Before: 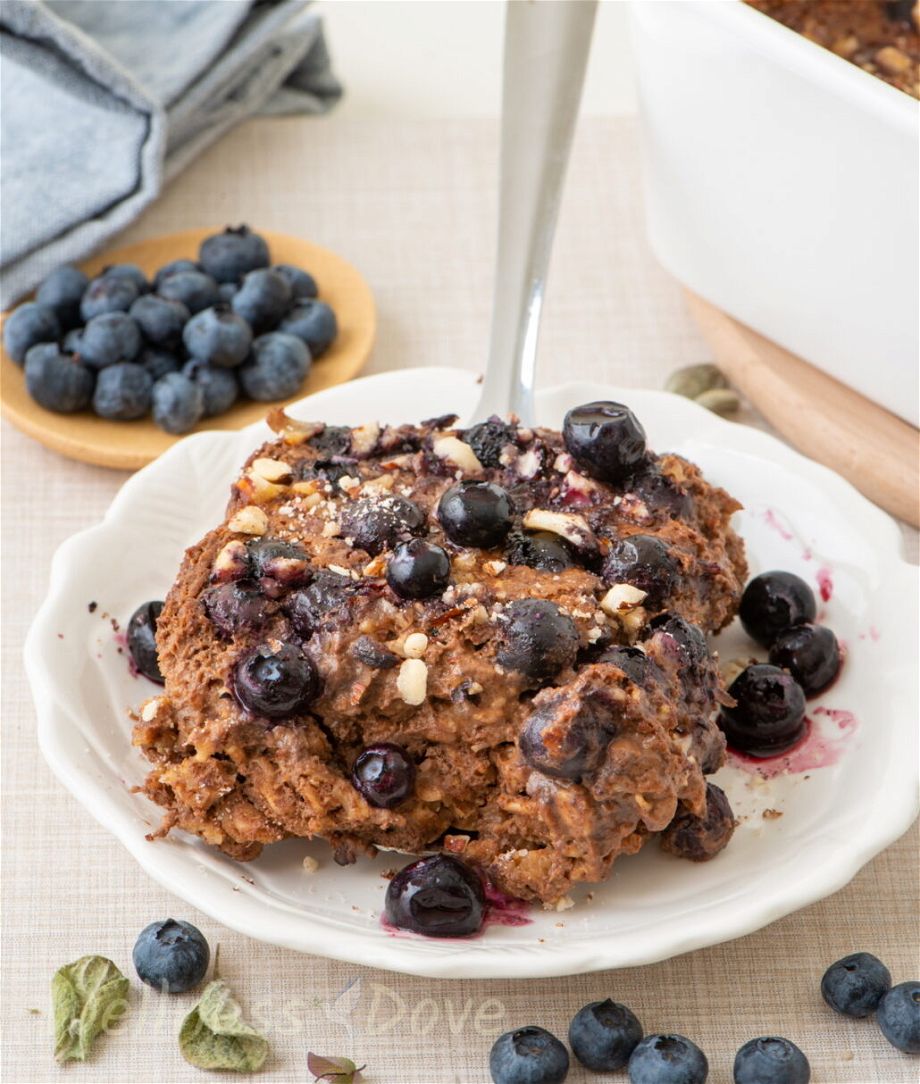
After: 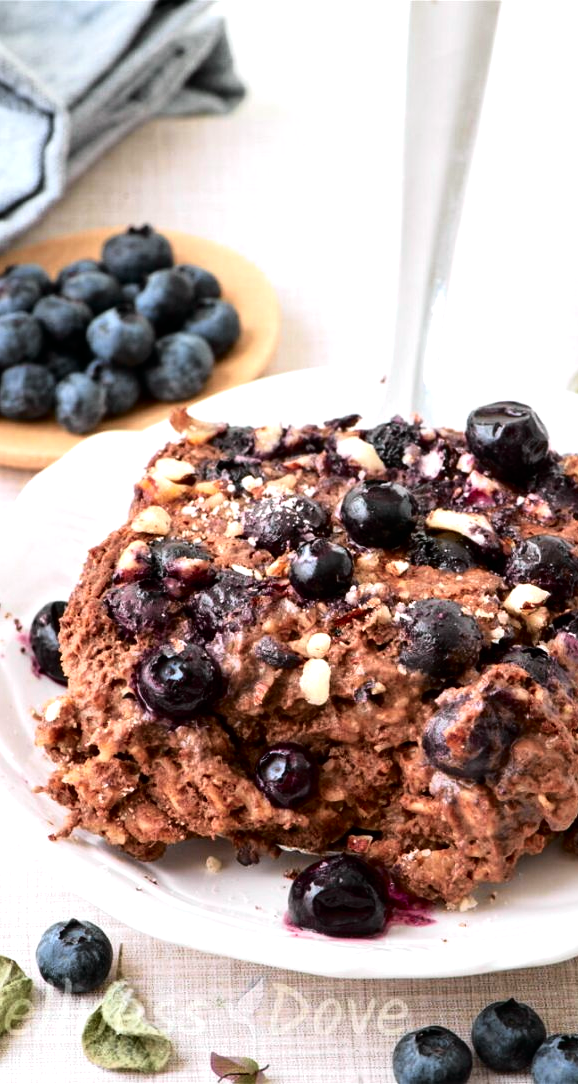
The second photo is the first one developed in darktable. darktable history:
white balance: red 0.984, blue 1.059
crop: left 10.644%, right 26.528%
tone curve: curves: ch0 [(0, 0) (0.058, 0.027) (0.214, 0.183) (0.304, 0.288) (0.561, 0.554) (0.687, 0.677) (0.768, 0.768) (0.858, 0.861) (0.986, 0.957)]; ch1 [(0, 0) (0.172, 0.123) (0.312, 0.296) (0.437, 0.429) (0.471, 0.469) (0.502, 0.5) (0.513, 0.515) (0.583, 0.604) (0.631, 0.659) (0.703, 0.721) (0.889, 0.924) (1, 1)]; ch2 [(0, 0) (0.411, 0.424) (0.485, 0.497) (0.502, 0.5) (0.517, 0.511) (0.566, 0.573) (0.622, 0.613) (0.709, 0.677) (1, 1)], color space Lab, independent channels, preserve colors none
tone equalizer: -8 EV -0.75 EV, -7 EV -0.7 EV, -6 EV -0.6 EV, -5 EV -0.4 EV, -3 EV 0.4 EV, -2 EV 0.6 EV, -1 EV 0.7 EV, +0 EV 0.75 EV, edges refinement/feathering 500, mask exposure compensation -1.57 EV, preserve details no
contrast brightness saturation: contrast 0.03, brightness -0.04
